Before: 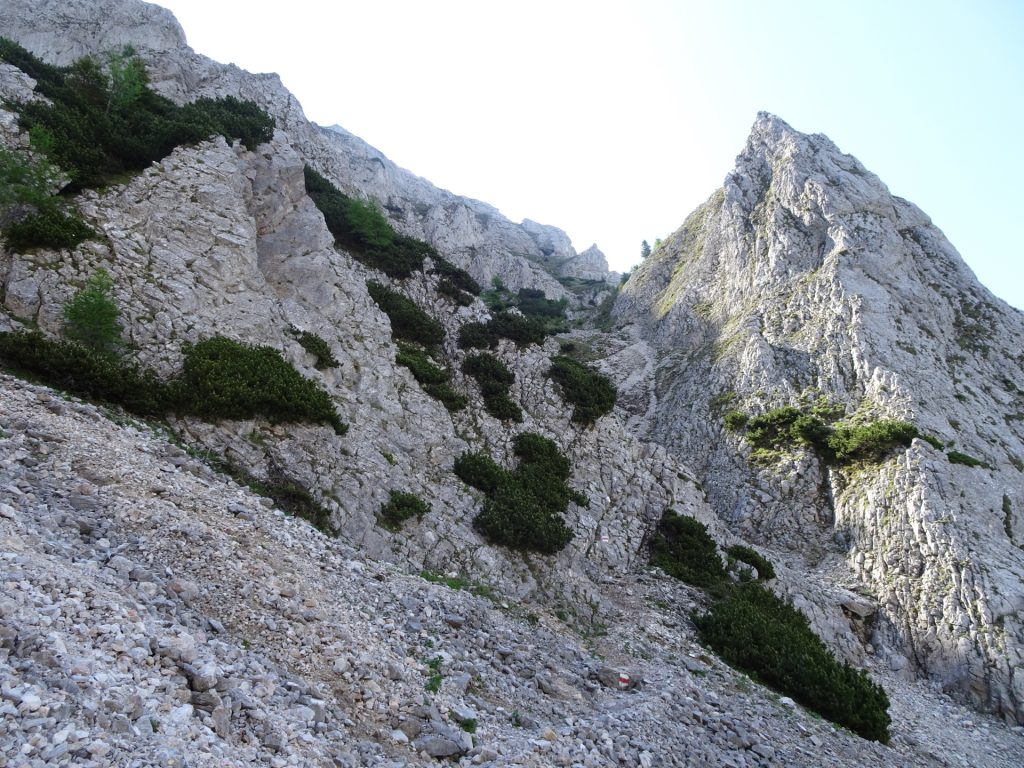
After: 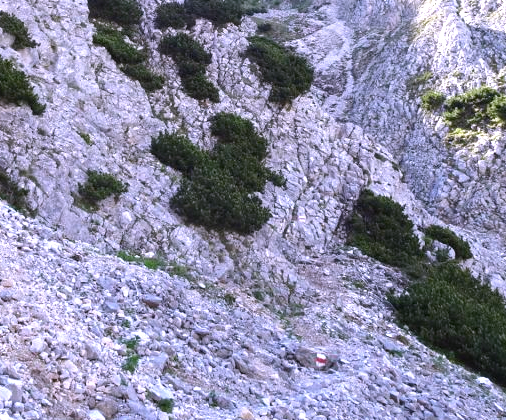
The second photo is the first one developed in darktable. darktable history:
exposure: exposure 0.921 EV, compensate highlight preservation false
white balance: red 1.042, blue 1.17
crop: left 29.672%, top 41.786%, right 20.851%, bottom 3.487%
